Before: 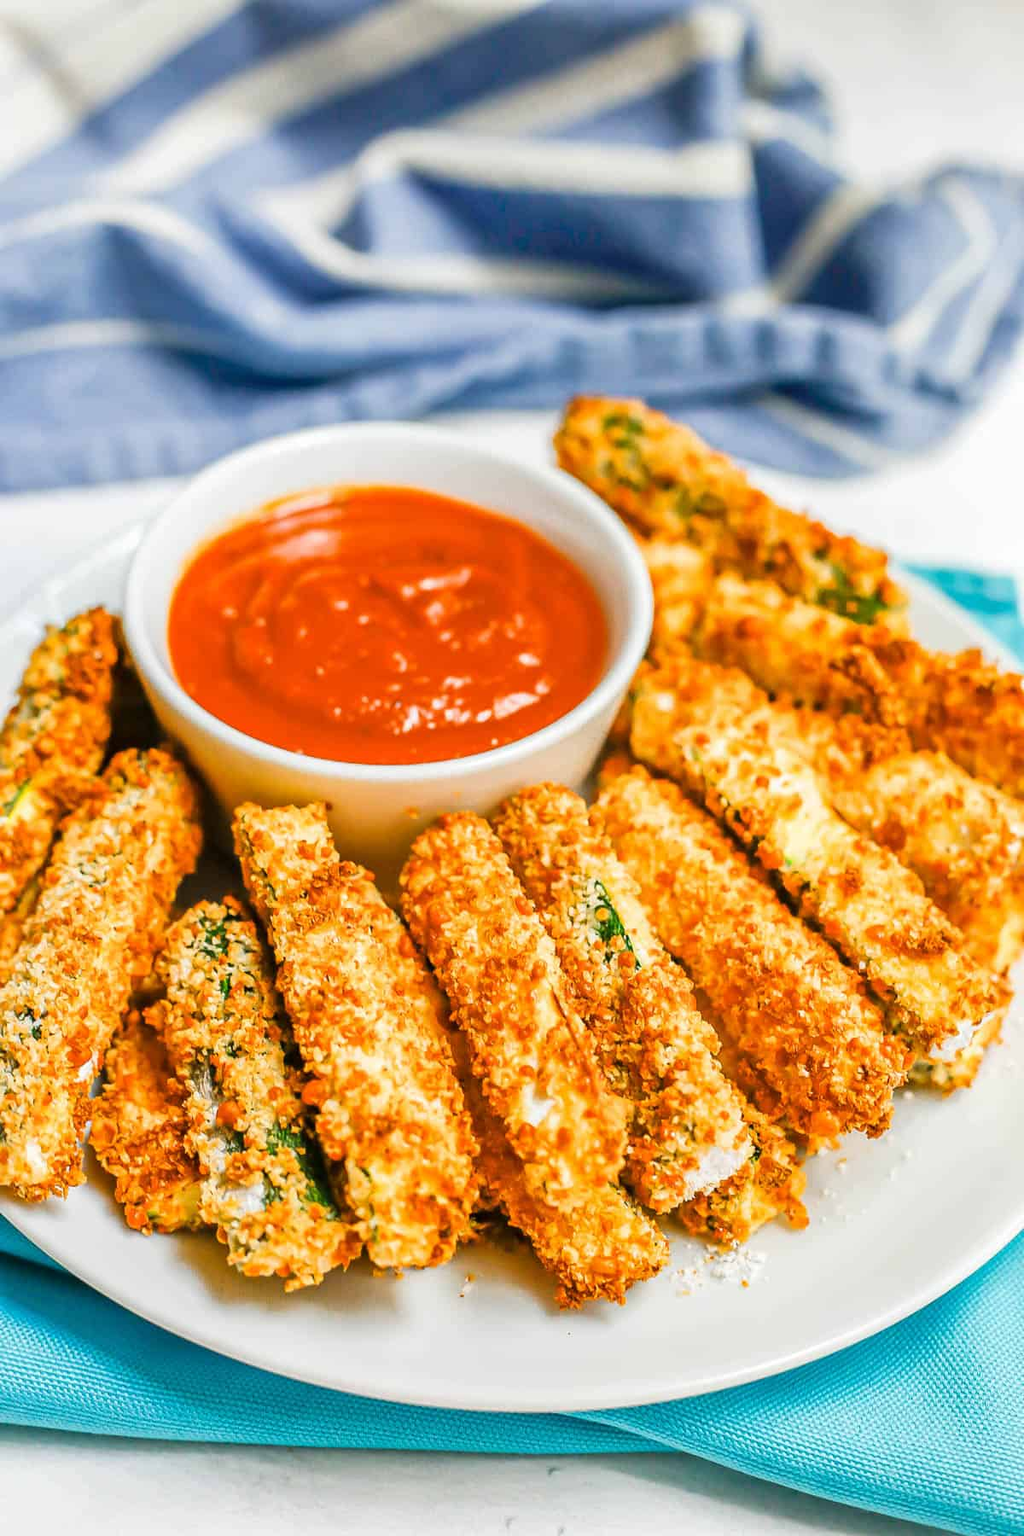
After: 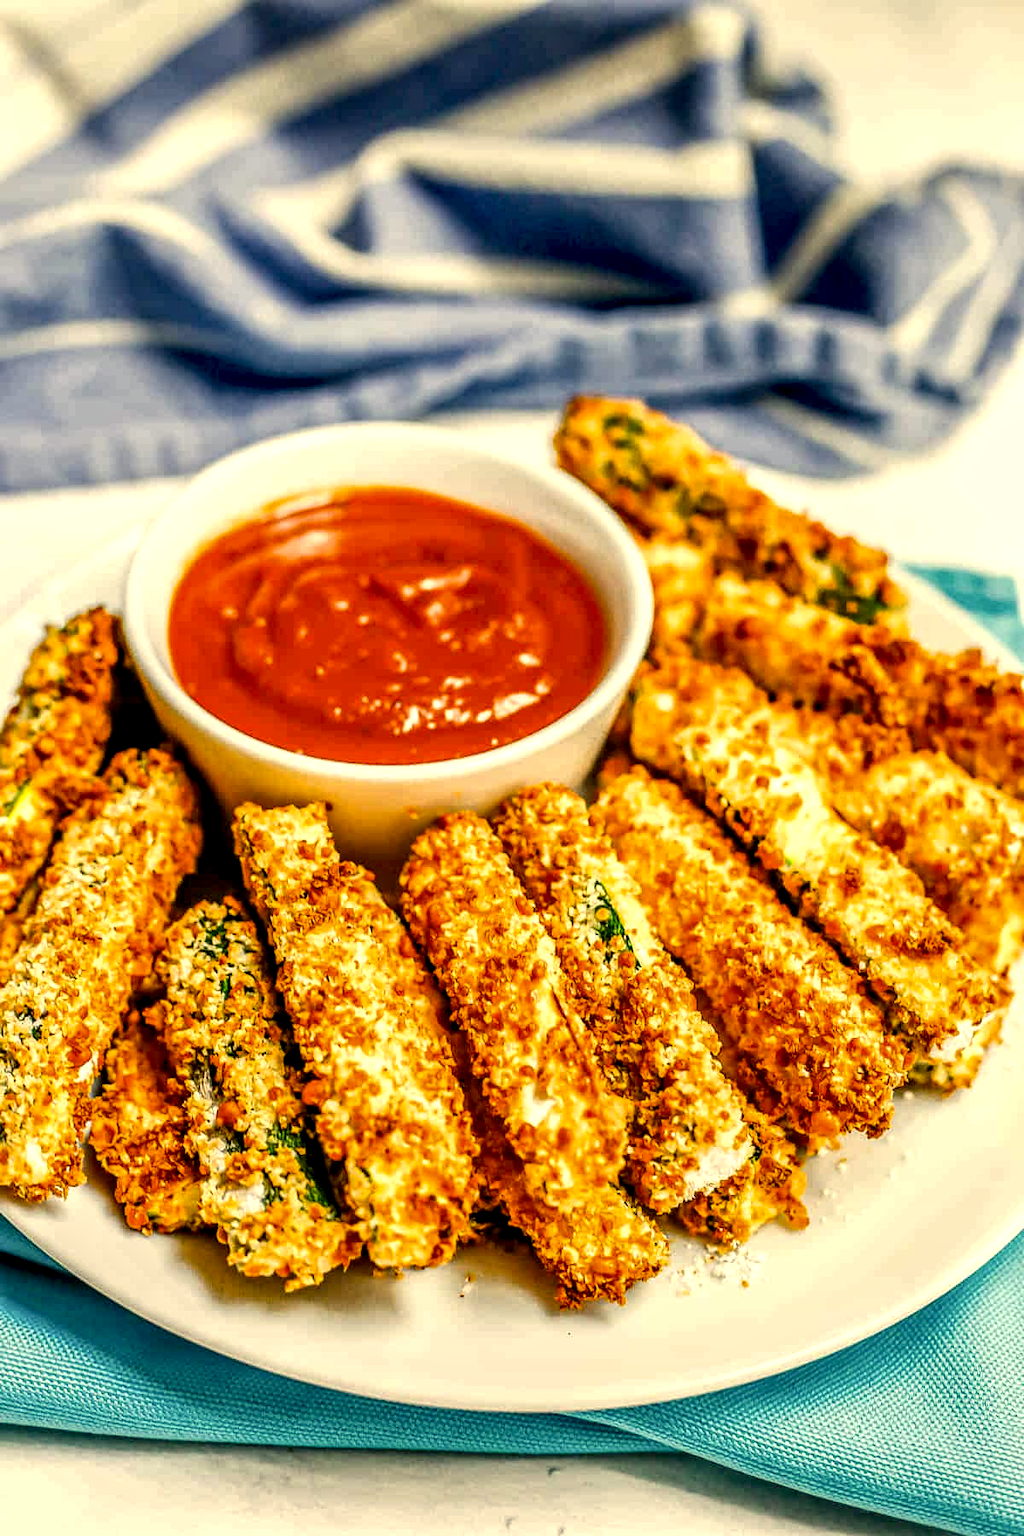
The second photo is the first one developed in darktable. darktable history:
local contrast: highlights 17%, detail 187%
color correction: highlights a* 2.41, highlights b* 23.42
